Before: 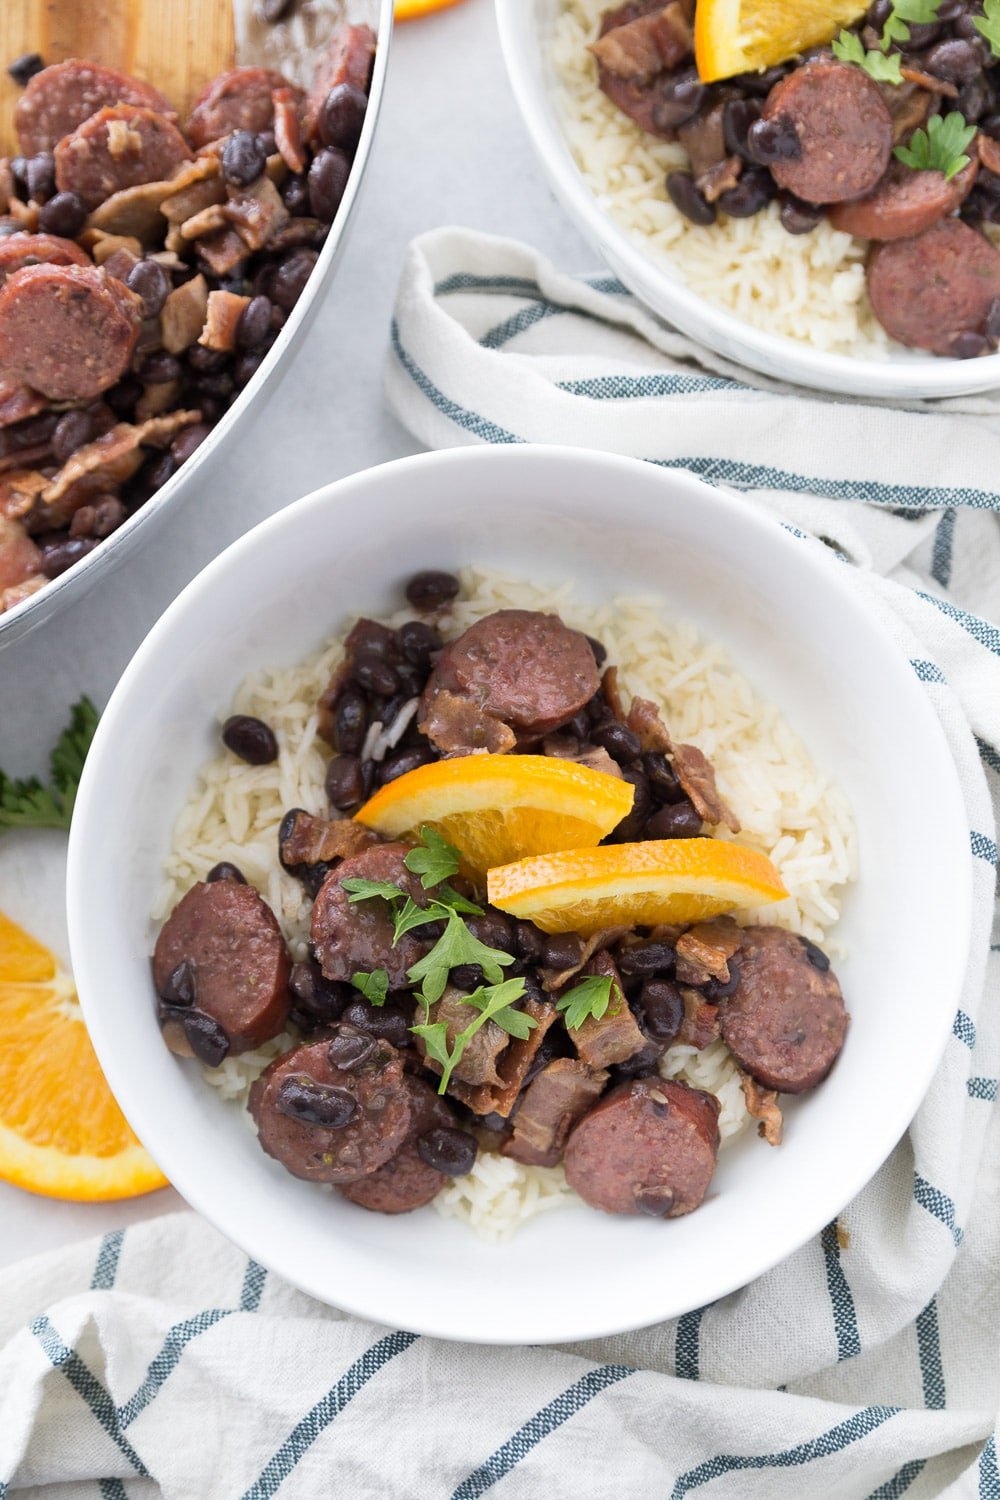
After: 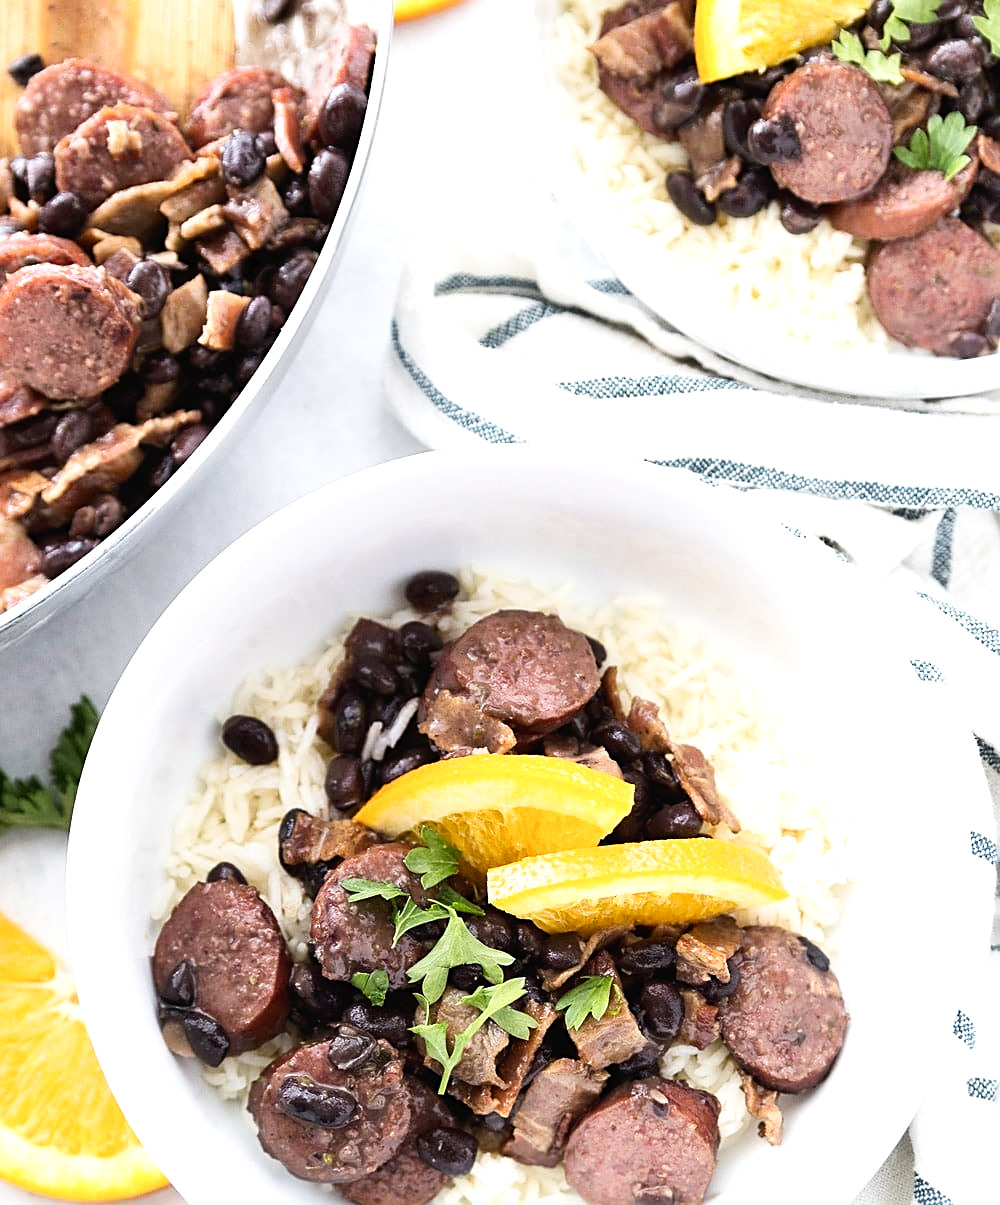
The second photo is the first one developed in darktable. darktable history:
tone equalizer: -8 EV -0.75 EV, -7 EV -0.7 EV, -6 EV -0.6 EV, -5 EV -0.4 EV, -3 EV 0.4 EV, -2 EV 0.6 EV, -1 EV 0.7 EV, +0 EV 0.75 EV, edges refinement/feathering 500, mask exposure compensation -1.57 EV, preserve details no
tone curve: curves: ch0 [(0, 0) (0.003, 0.019) (0.011, 0.022) (0.025, 0.025) (0.044, 0.04) (0.069, 0.069) (0.1, 0.108) (0.136, 0.152) (0.177, 0.199) (0.224, 0.26) (0.277, 0.321) (0.335, 0.392) (0.399, 0.472) (0.468, 0.547) (0.543, 0.624) (0.623, 0.713) (0.709, 0.786) (0.801, 0.865) (0.898, 0.939) (1, 1)], preserve colors none
crop: bottom 19.644%
sharpen: on, module defaults
